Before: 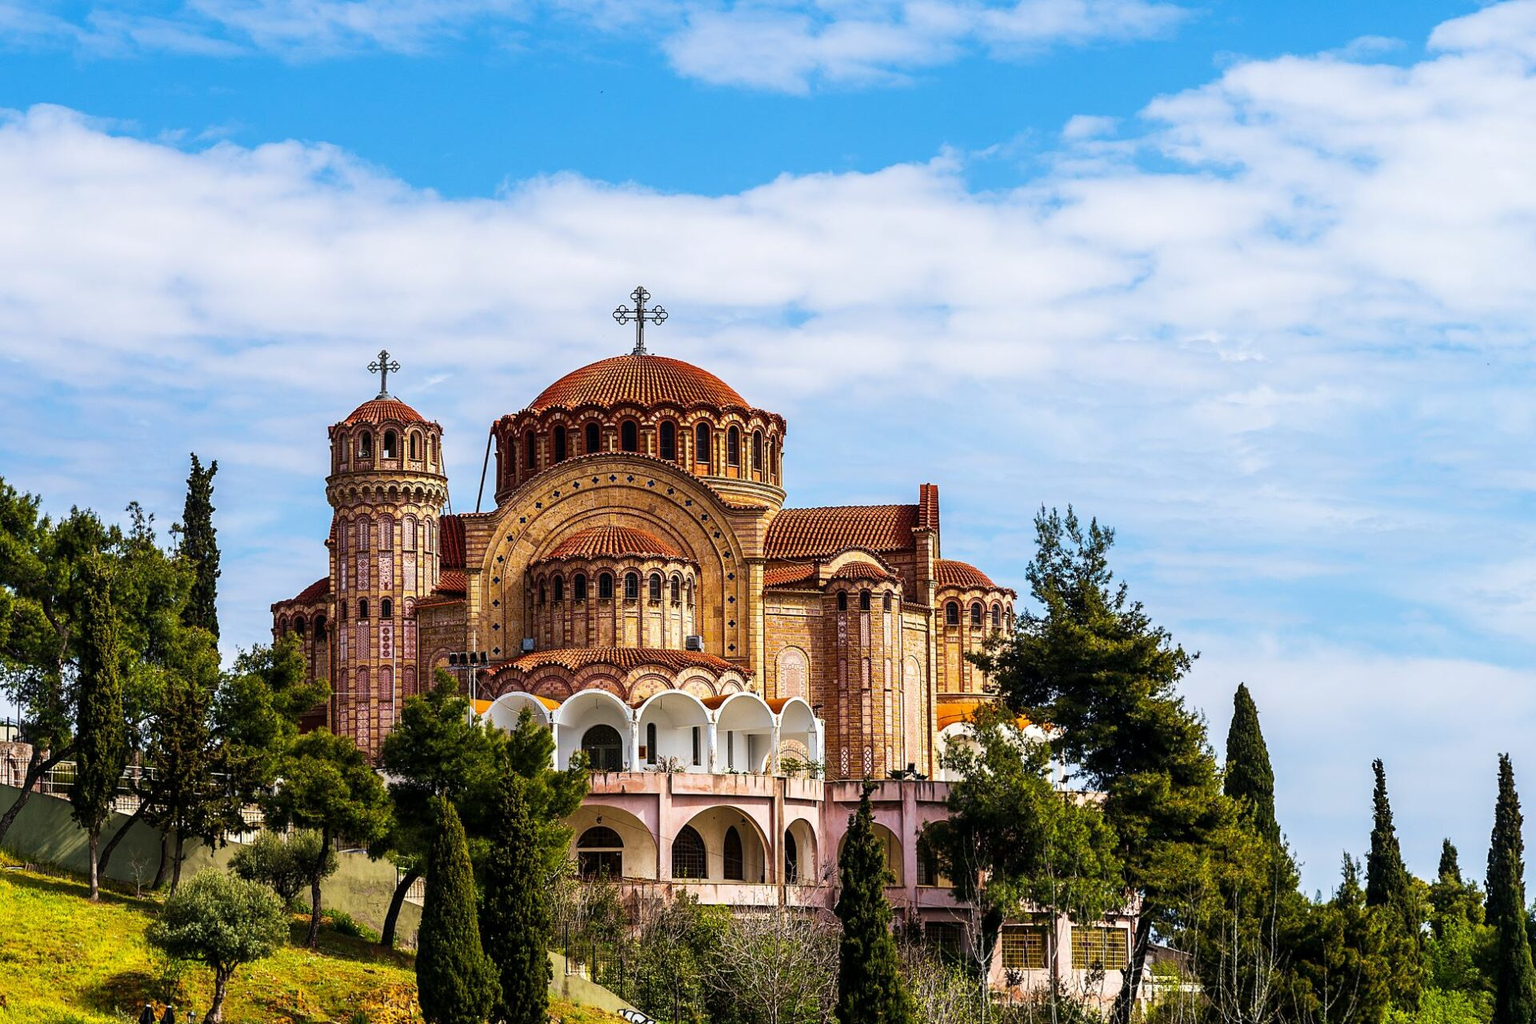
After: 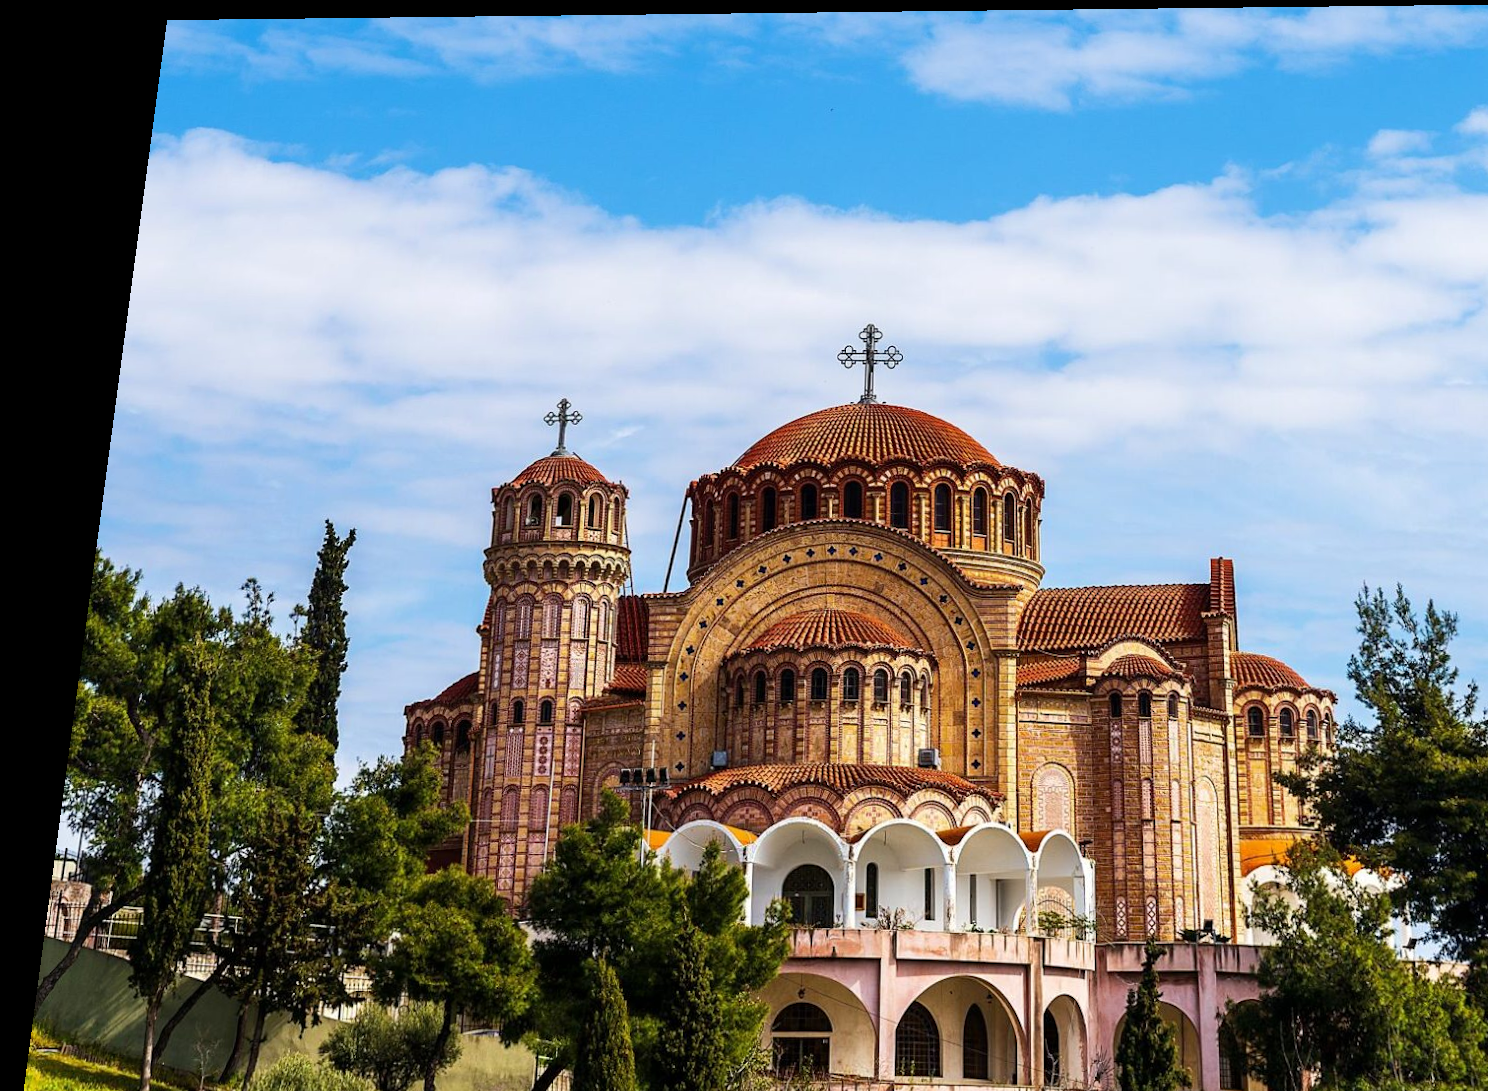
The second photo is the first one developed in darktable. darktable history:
crop: right 28.885%, bottom 16.626%
rotate and perspective: rotation 0.128°, lens shift (vertical) -0.181, lens shift (horizontal) -0.044, shear 0.001, automatic cropping off
